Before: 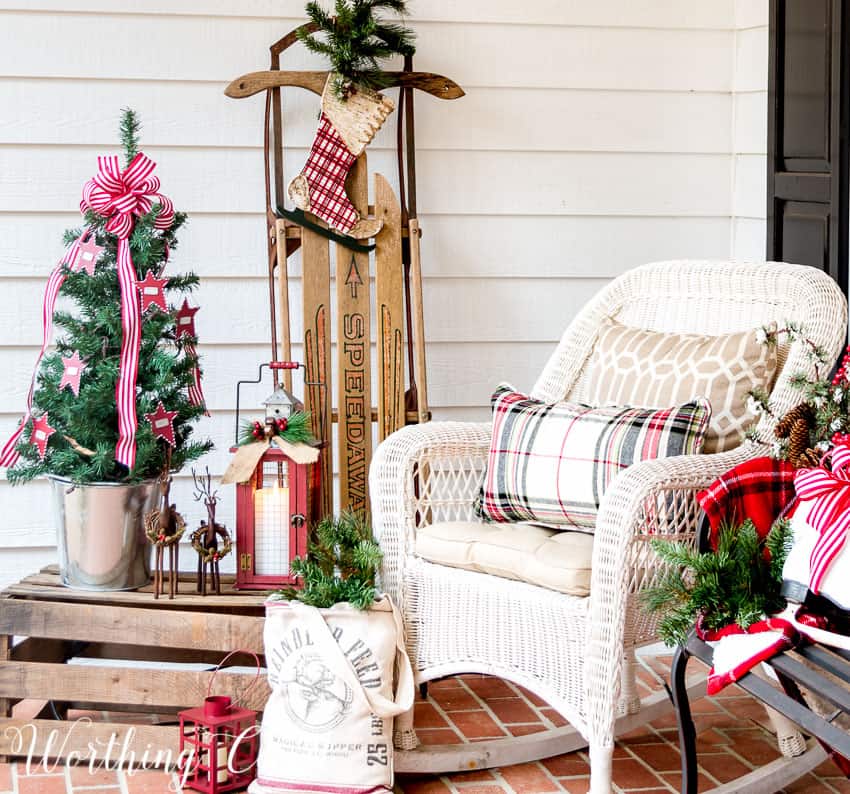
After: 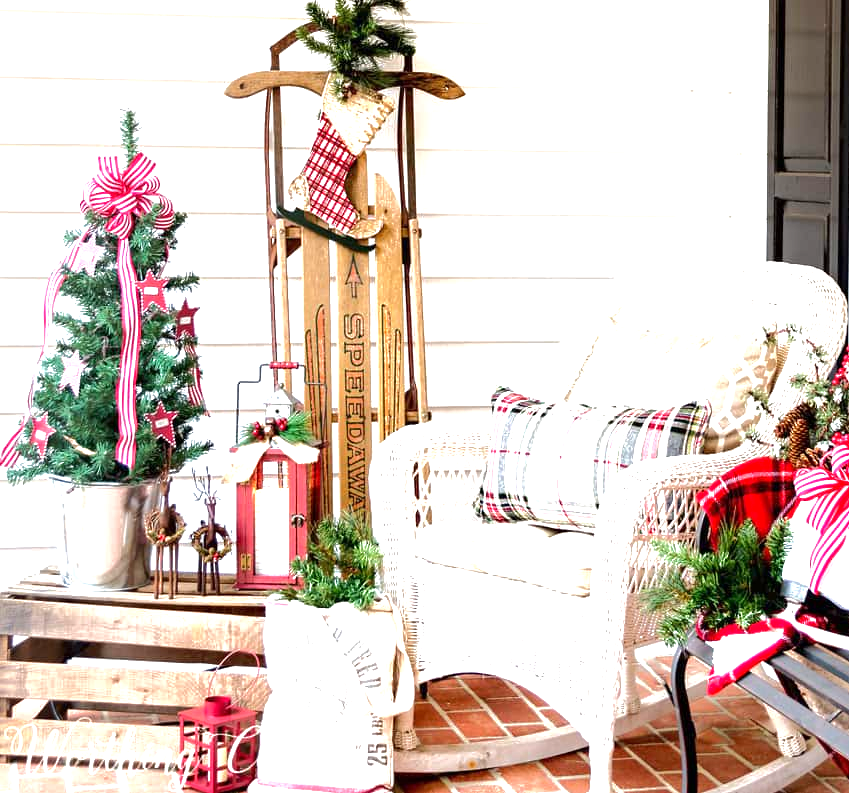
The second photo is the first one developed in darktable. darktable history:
tone curve: curves: ch0 [(0, 0) (0.003, 0.003) (0.011, 0.011) (0.025, 0.025) (0.044, 0.044) (0.069, 0.068) (0.1, 0.098) (0.136, 0.134) (0.177, 0.175) (0.224, 0.221) (0.277, 0.273) (0.335, 0.33) (0.399, 0.393) (0.468, 0.461) (0.543, 0.534) (0.623, 0.614) (0.709, 0.69) (0.801, 0.752) (0.898, 0.835) (1, 1)], color space Lab, independent channels, preserve colors none
exposure: exposure 1 EV, compensate exposure bias true, compensate highlight preservation false
